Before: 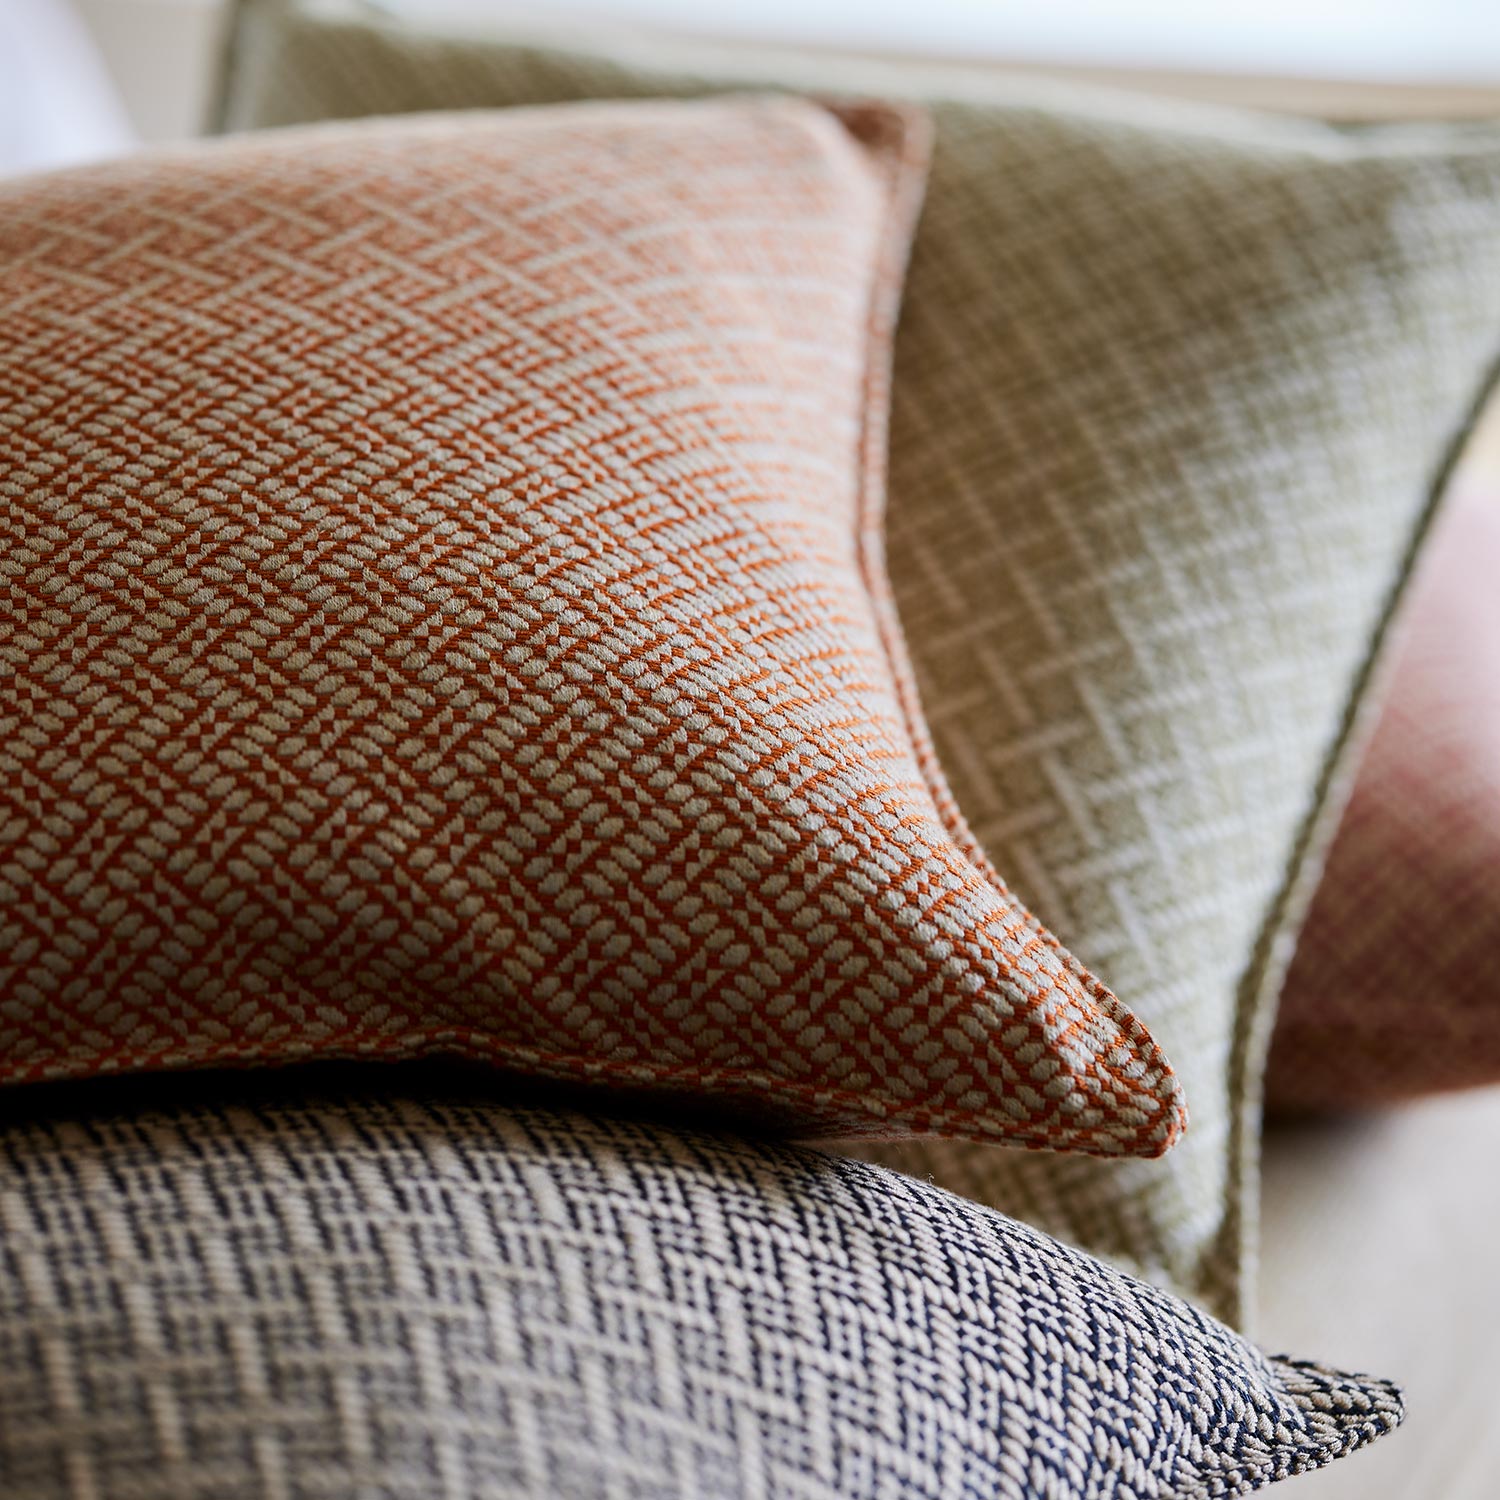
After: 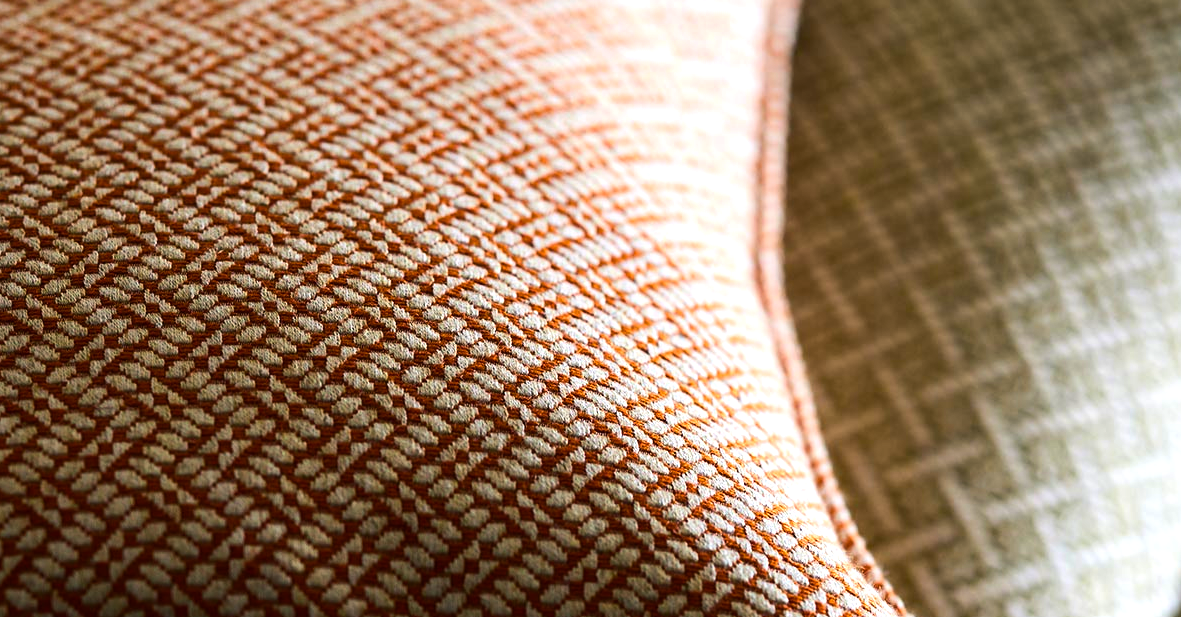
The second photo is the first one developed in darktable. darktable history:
color balance rgb: shadows lift › chroma 4.242%, shadows lift › hue 254.45°, perceptual saturation grading › global saturation 10.594%, global vibrance 33.599%
crop: left 6.805%, top 18.71%, right 14.406%, bottom 40.14%
tone equalizer: -8 EV -0.721 EV, -7 EV -0.699 EV, -6 EV -0.615 EV, -5 EV -0.372 EV, -3 EV 0.386 EV, -2 EV 0.6 EV, -1 EV 0.698 EV, +0 EV 0.734 EV, edges refinement/feathering 500, mask exposure compensation -1.57 EV, preserve details no
